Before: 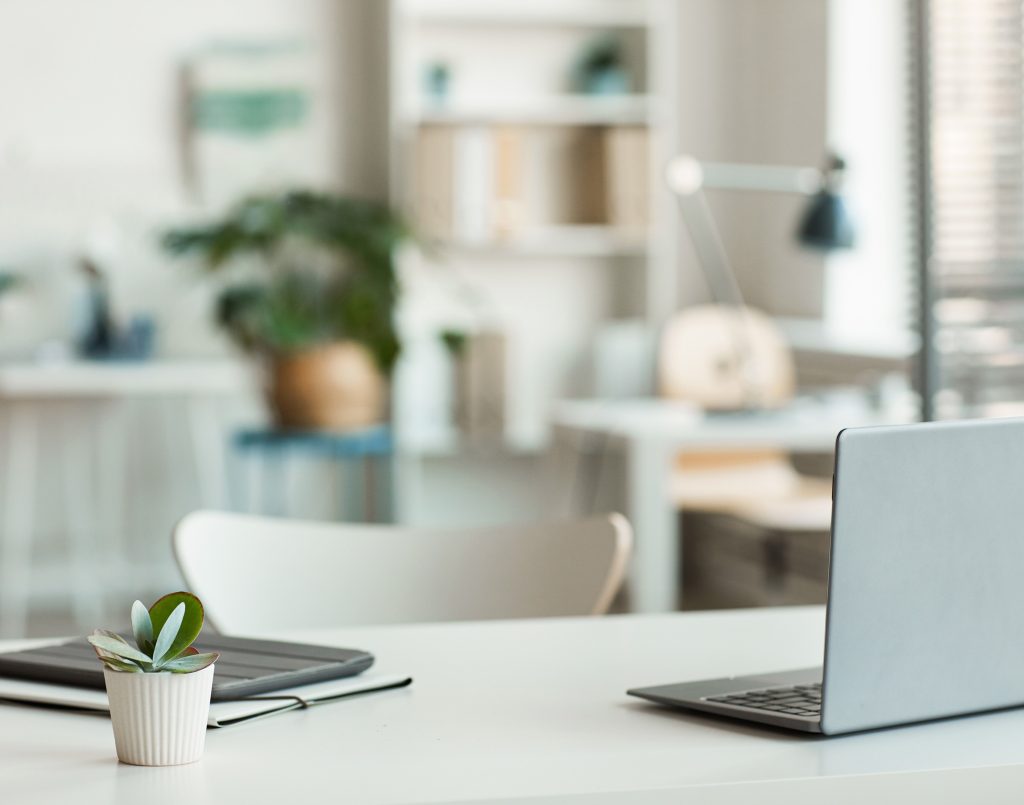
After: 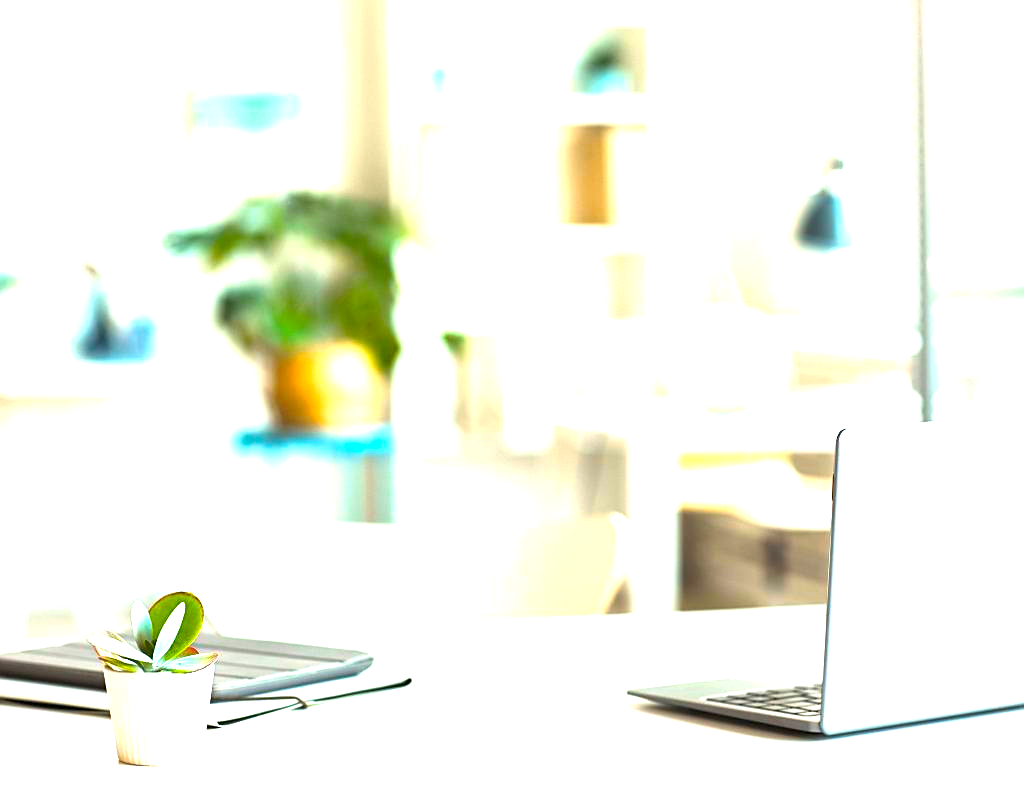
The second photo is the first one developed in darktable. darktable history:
exposure: black level correction 0, exposure 1.899 EV, compensate exposure bias true, compensate highlight preservation false
sharpen: radius 1.857, amount 0.394, threshold 1.624
color balance rgb: shadows lift › chroma 1.473%, shadows lift › hue 260.29°, linear chroma grading › shadows -30.021%, linear chroma grading › global chroma 34.547%, perceptual saturation grading › global saturation 25.389%, global vibrance 14.234%
